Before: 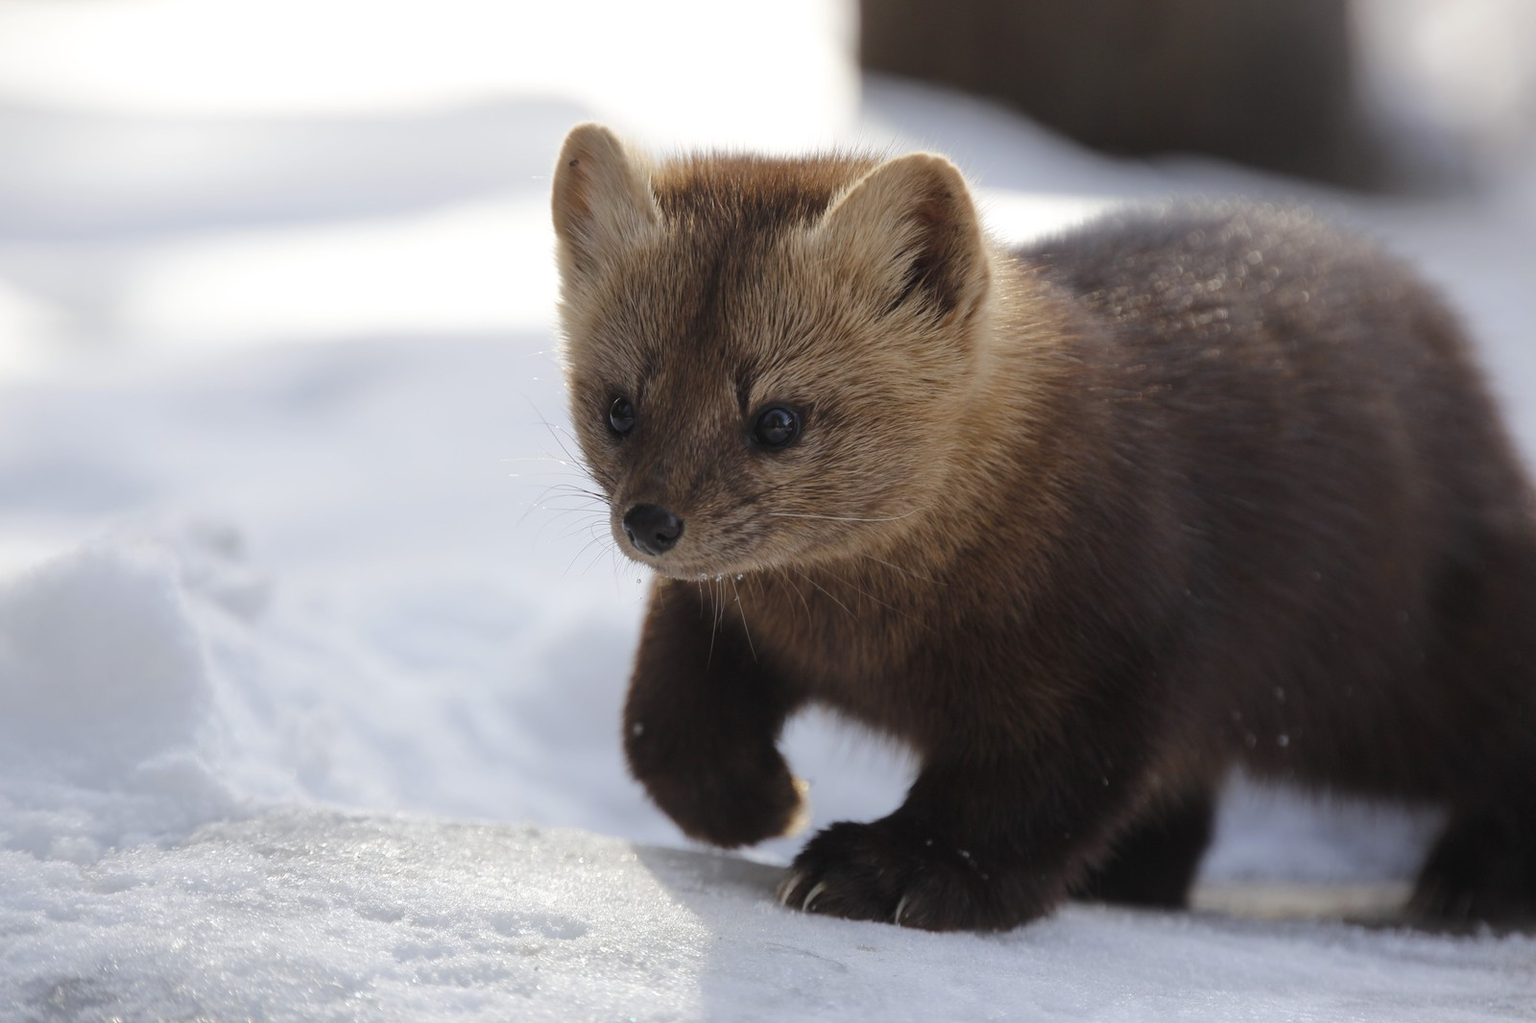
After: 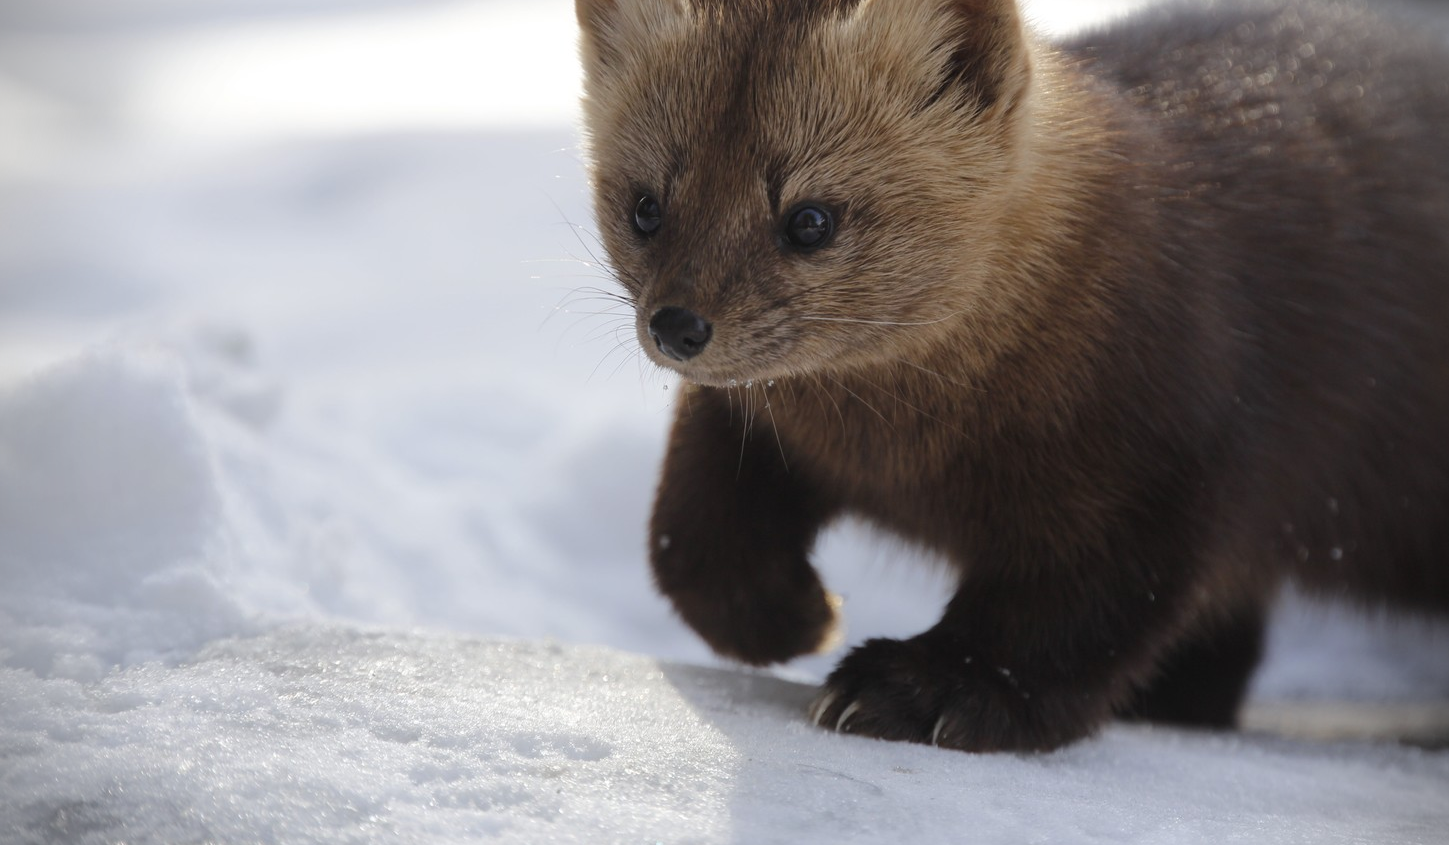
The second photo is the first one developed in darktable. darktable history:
crop: top 20.452%, right 9.437%, bottom 0.241%
vignetting: brightness -0.482, dithering 16-bit output
